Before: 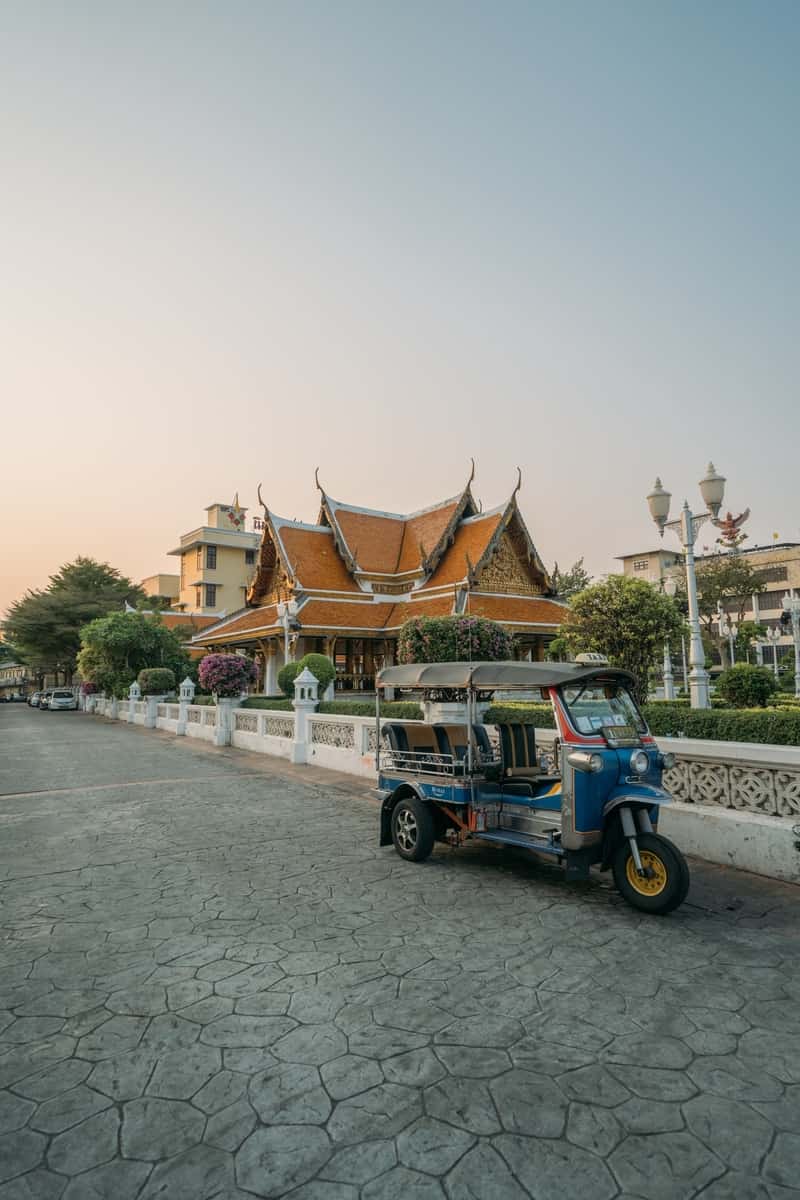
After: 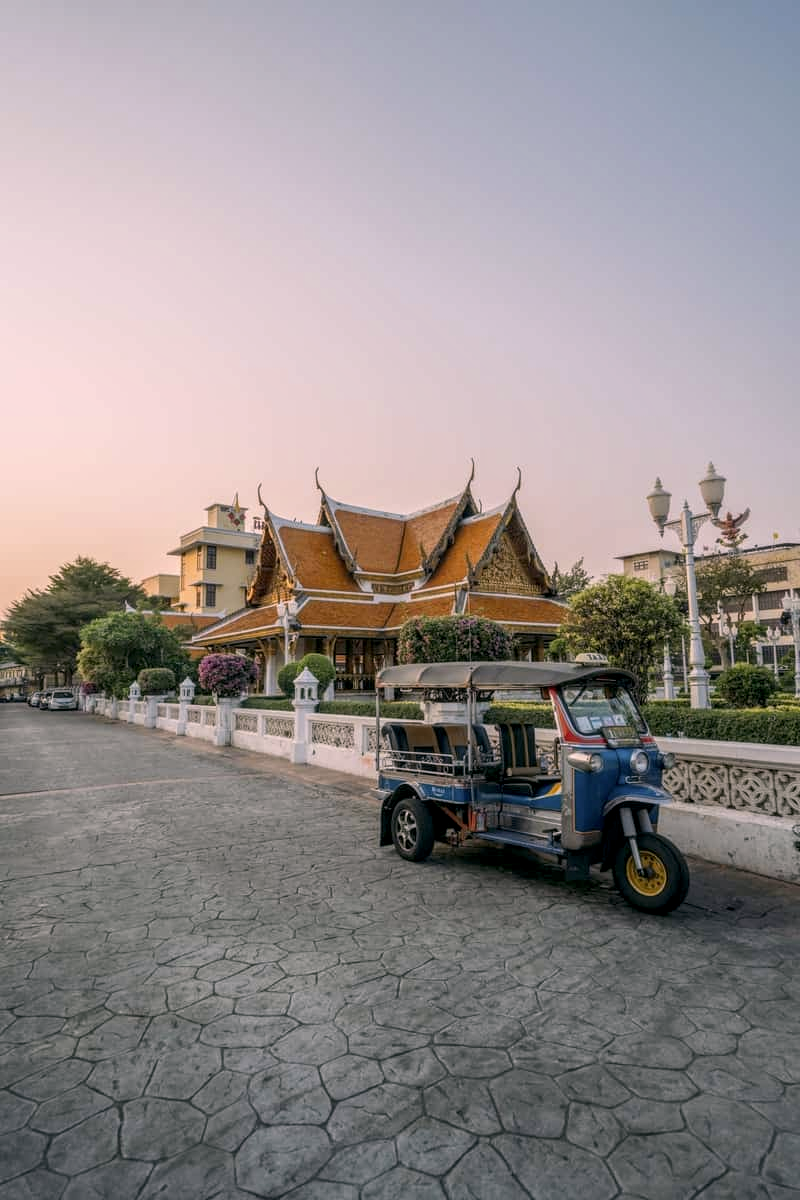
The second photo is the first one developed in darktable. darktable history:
color correction: highlights a* 11.96, highlights b* 11.58
white balance: red 0.924, blue 1.095
local contrast: on, module defaults
